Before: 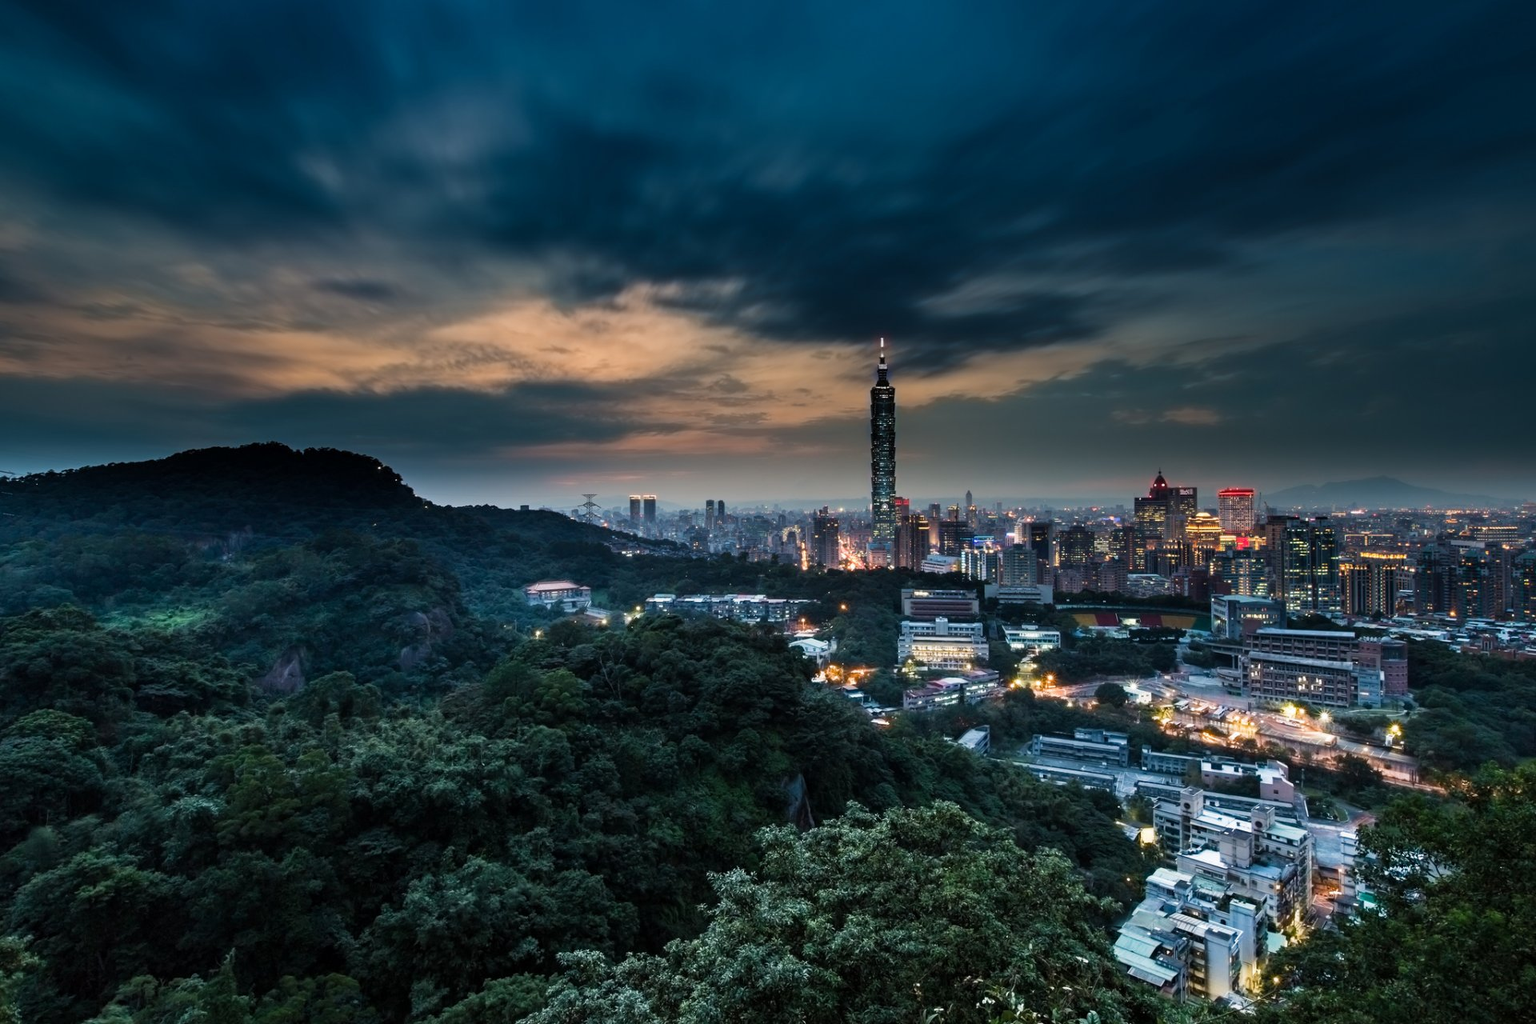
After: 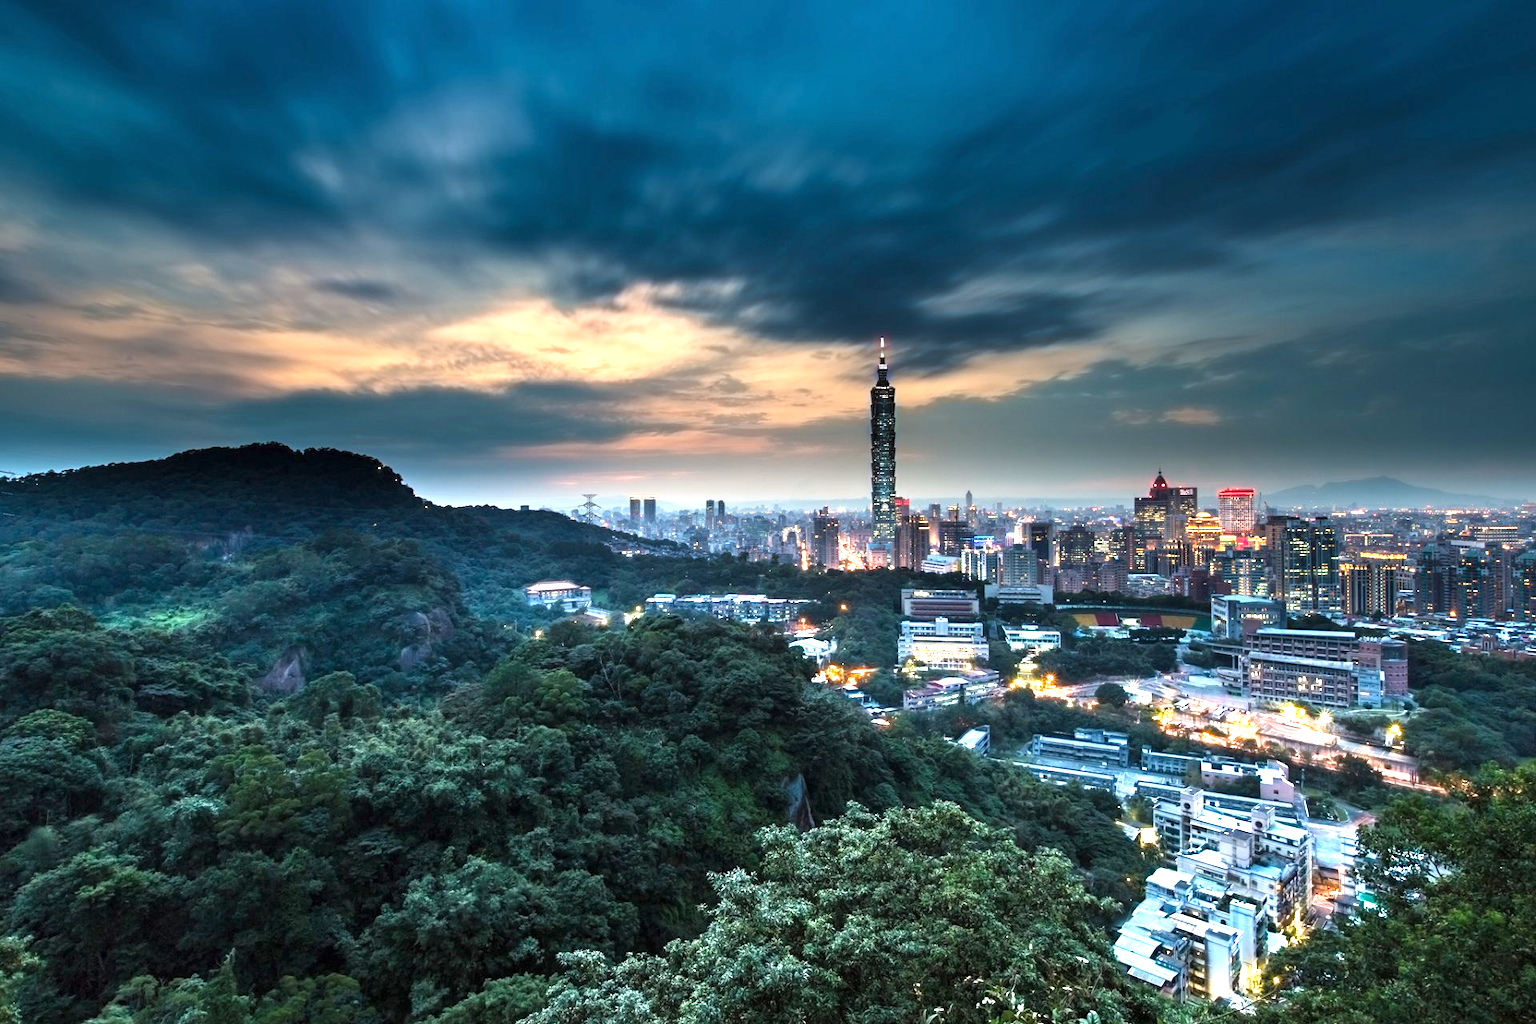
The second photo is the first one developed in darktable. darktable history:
exposure: black level correction 0, exposure 1.467 EV, compensate highlight preservation false
